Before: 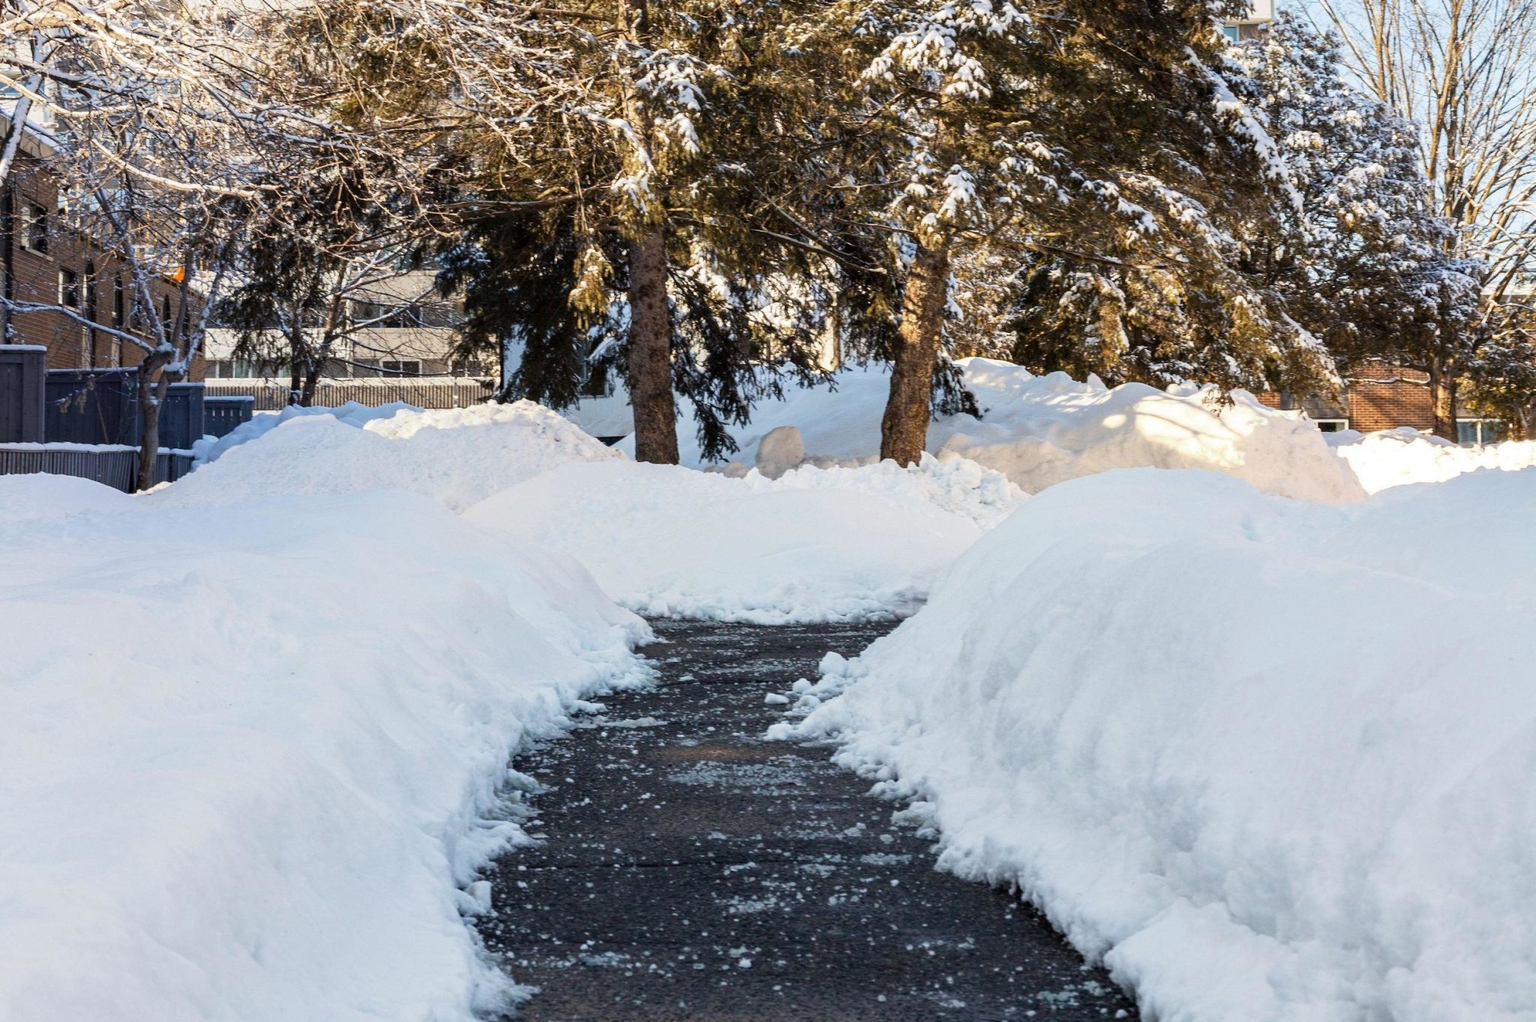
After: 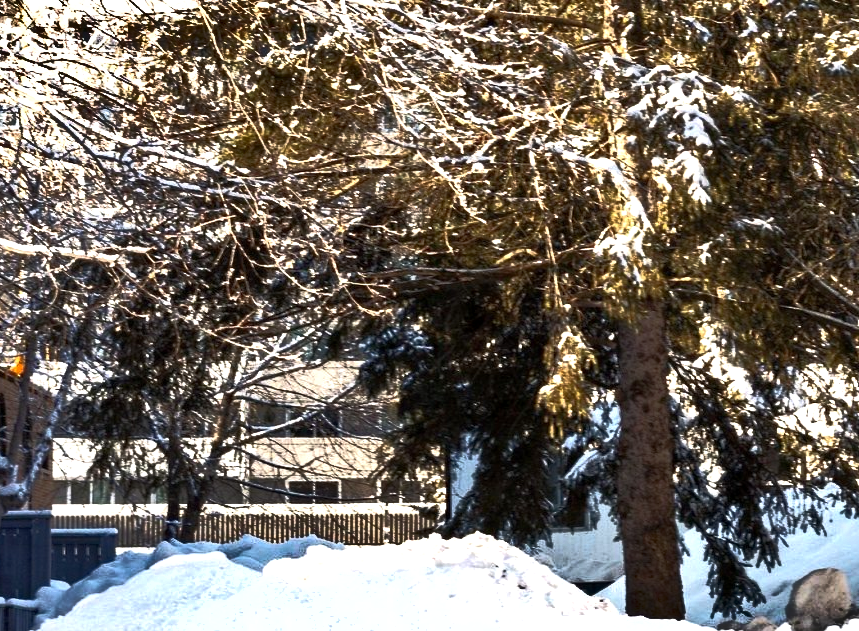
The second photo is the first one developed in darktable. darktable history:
shadows and highlights: shadows 80.73, white point adjustment -9.07, highlights -61.46, soften with gaussian
base curve: curves: ch0 [(0, 0) (0.564, 0.291) (0.802, 0.731) (1, 1)]
exposure: black level correction 0.001, exposure 1.05 EV, compensate exposure bias true, compensate highlight preservation false
crop and rotate: left 10.817%, top 0.062%, right 47.194%, bottom 53.626%
